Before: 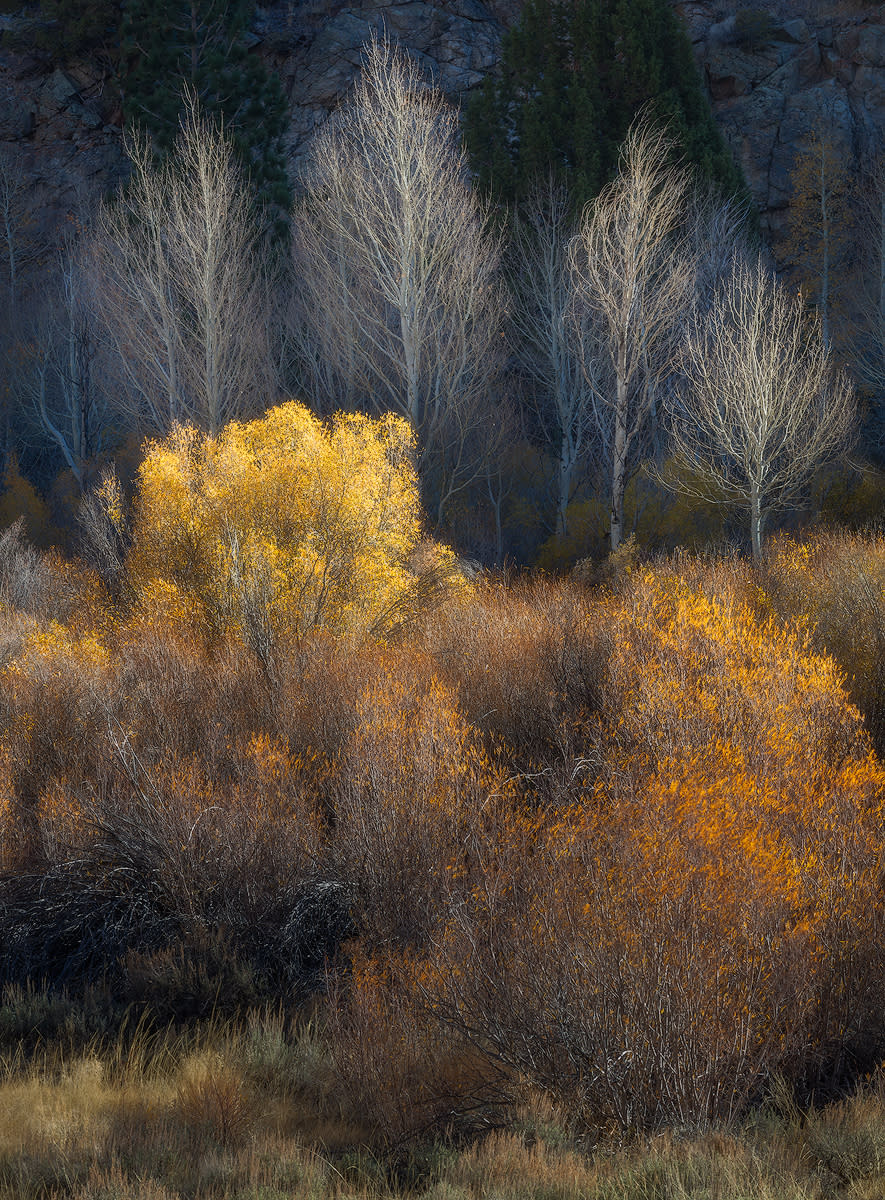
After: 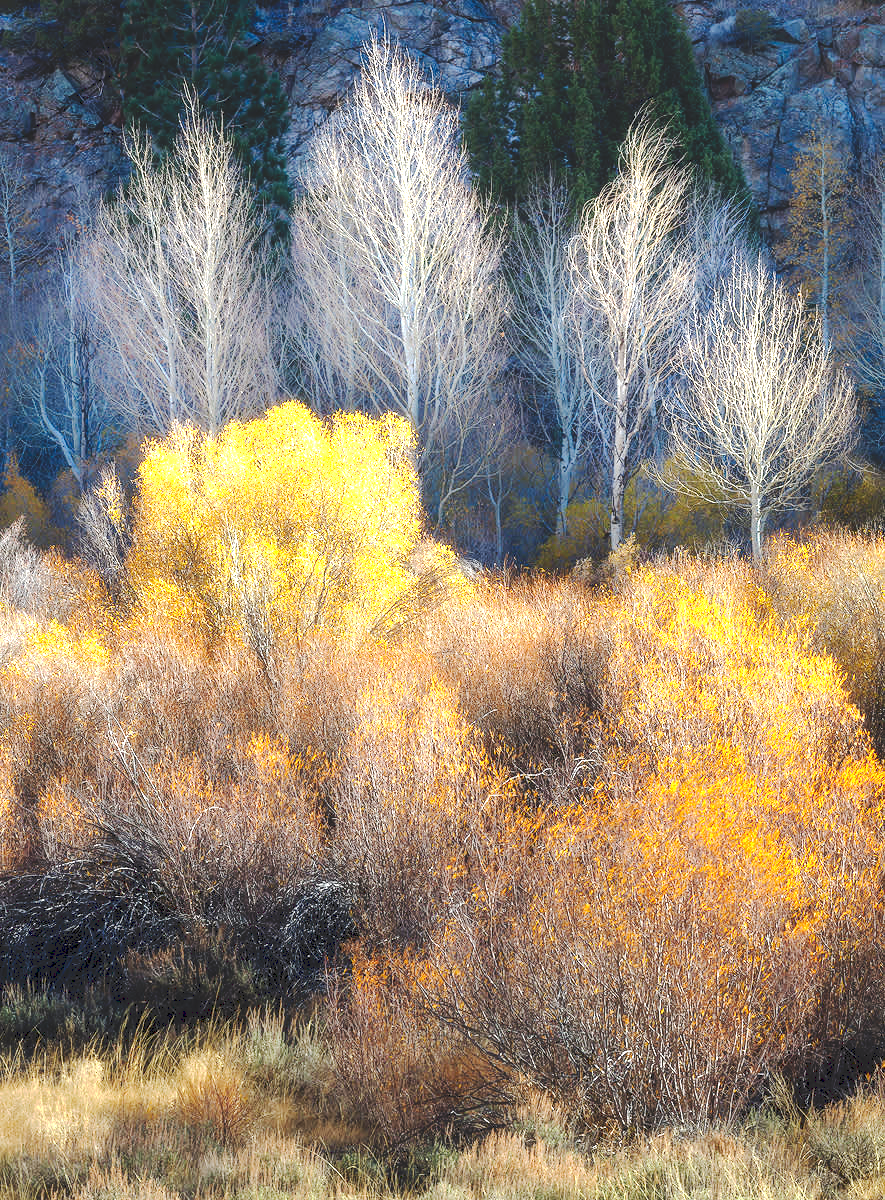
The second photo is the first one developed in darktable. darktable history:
exposure: black level correction 0.001, exposure 1.991 EV, compensate exposure bias true, compensate highlight preservation false
tone curve: curves: ch0 [(0, 0) (0.003, 0.132) (0.011, 0.136) (0.025, 0.14) (0.044, 0.147) (0.069, 0.149) (0.1, 0.156) (0.136, 0.163) (0.177, 0.177) (0.224, 0.2) (0.277, 0.251) (0.335, 0.311) (0.399, 0.387) (0.468, 0.487) (0.543, 0.585) (0.623, 0.675) (0.709, 0.742) (0.801, 0.81) (0.898, 0.867) (1, 1)], preserve colors none
